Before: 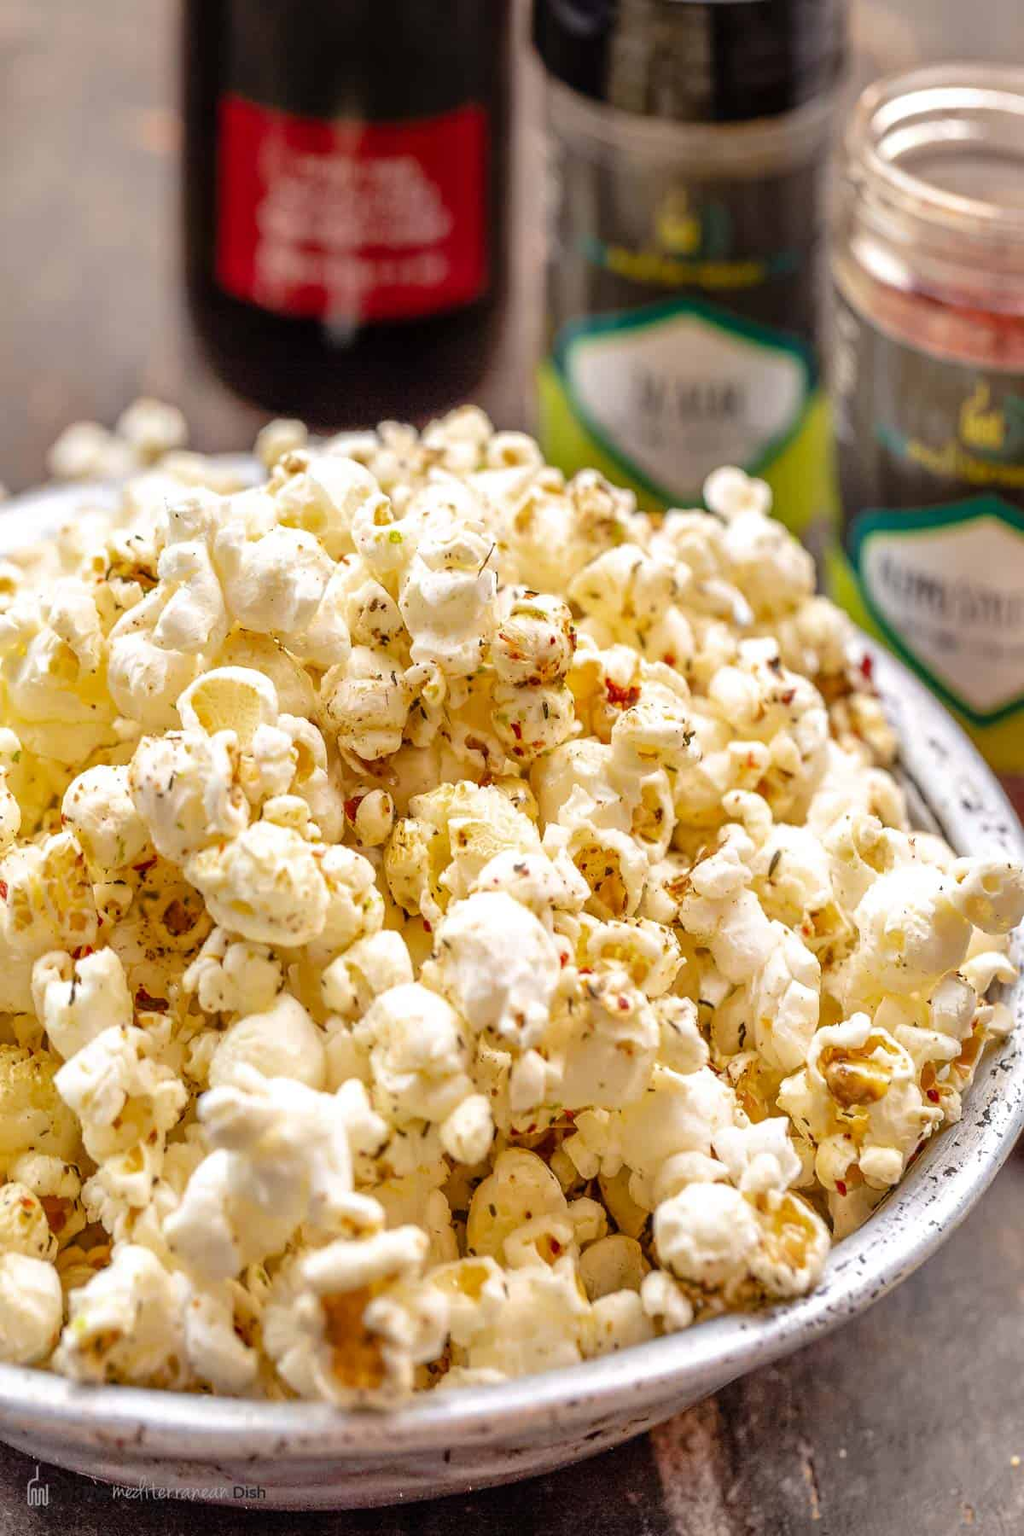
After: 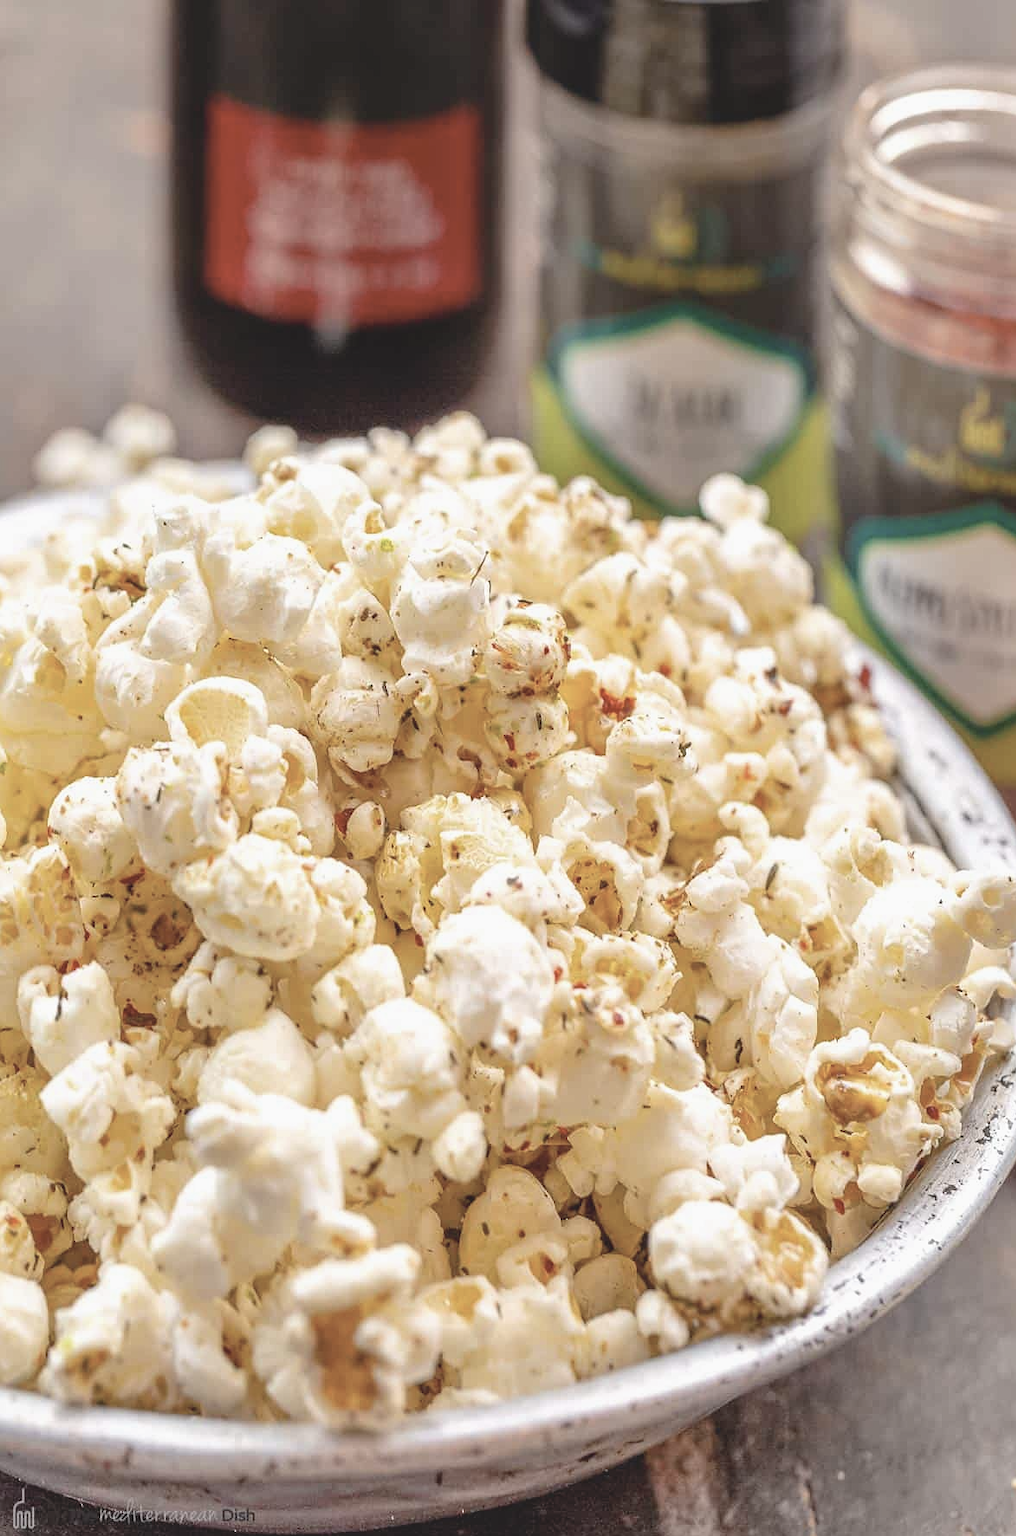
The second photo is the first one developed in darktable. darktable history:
contrast brightness saturation: contrast -0.245, saturation -0.438
crop and rotate: left 1.48%, right 0.699%, bottom 1.447%
exposure: black level correction 0.001, exposure 0.5 EV, compensate exposure bias true, compensate highlight preservation false
sharpen: radius 1.223, amount 0.307, threshold 0.197
